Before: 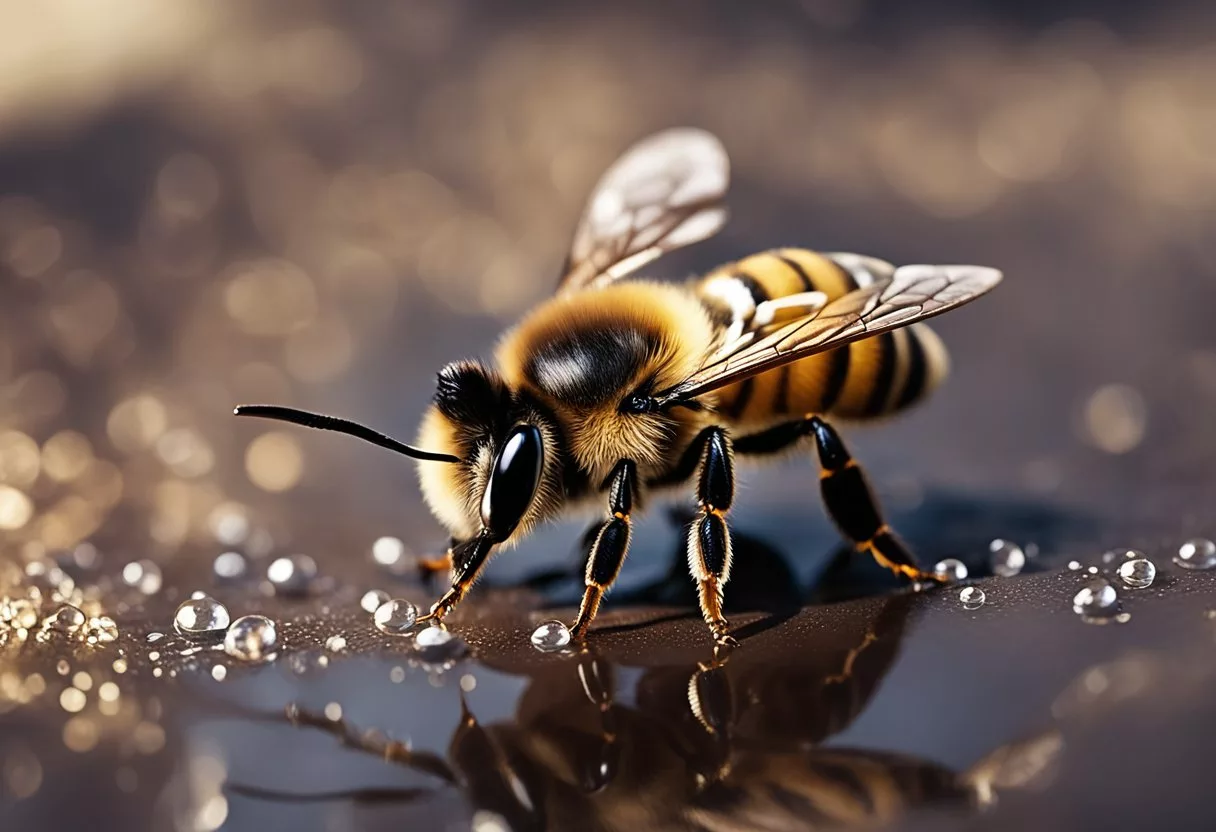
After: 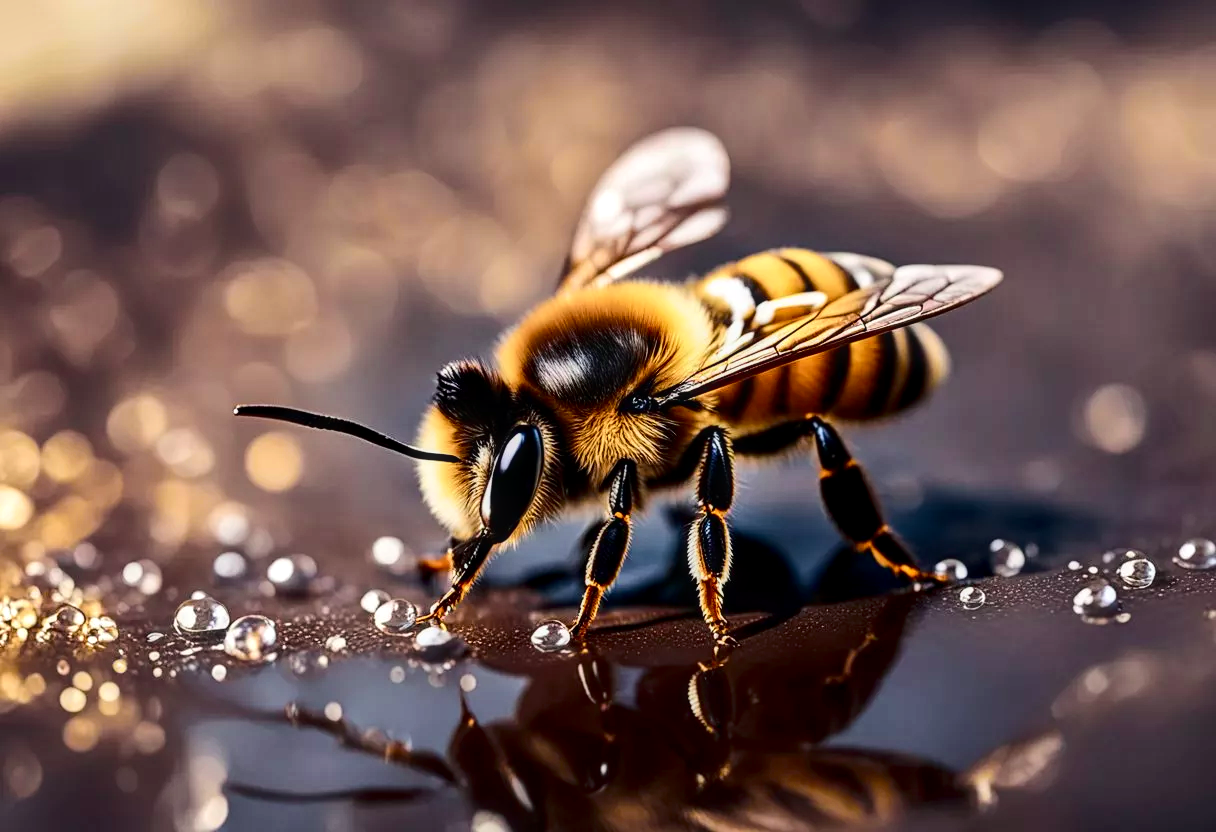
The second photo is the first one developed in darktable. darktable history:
shadows and highlights: shadows 12.66, white point adjustment 1.19, soften with gaussian
tone curve: curves: ch0 [(0, 0) (0.126, 0.061) (0.338, 0.285) (0.494, 0.518) (0.703, 0.762) (1, 1)]; ch1 [(0, 0) (0.364, 0.322) (0.443, 0.441) (0.5, 0.501) (0.55, 0.578) (1, 1)]; ch2 [(0, 0) (0.44, 0.424) (0.501, 0.499) (0.557, 0.564) (0.613, 0.682) (0.707, 0.746) (1, 1)], color space Lab, independent channels, preserve colors none
local contrast: on, module defaults
